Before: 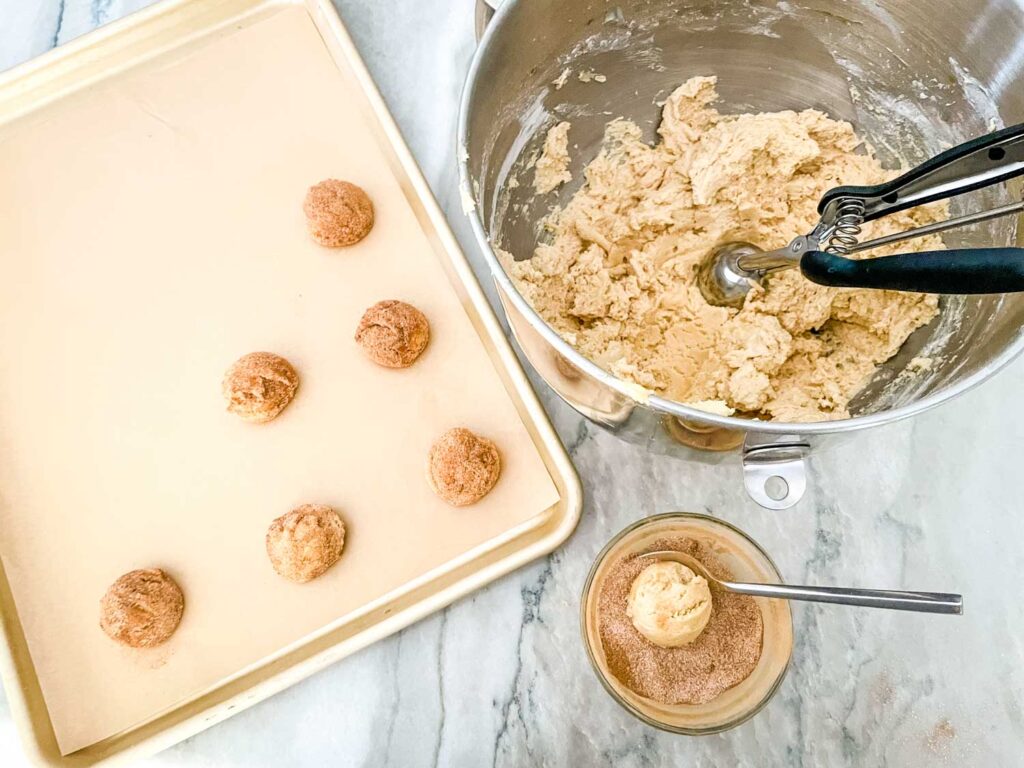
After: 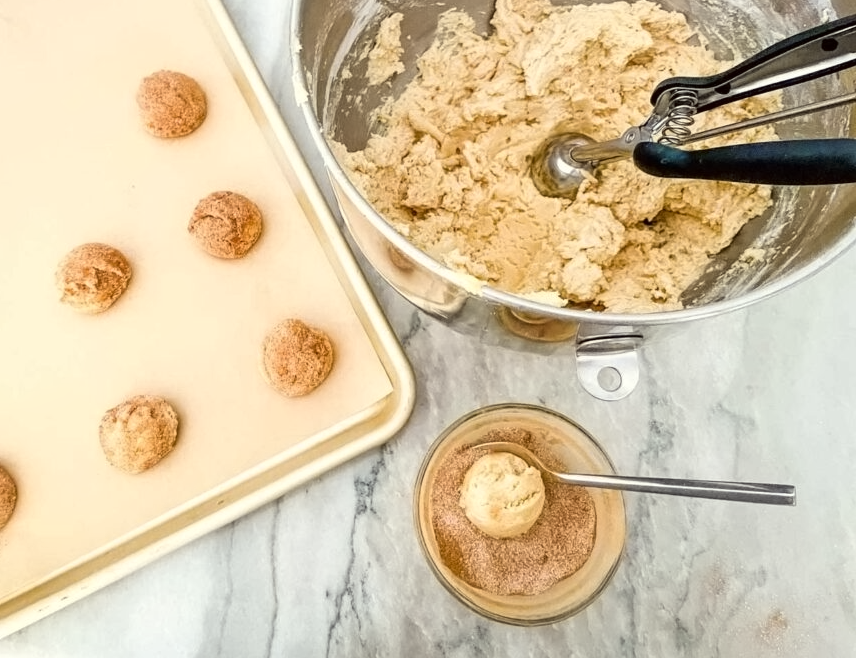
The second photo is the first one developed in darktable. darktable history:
crop: left 16.395%, top 14.3%
contrast equalizer: y [[0.5 ×6], [0.5 ×6], [0.5 ×6], [0 ×6], [0, 0.039, 0.251, 0.29, 0.293, 0.292]]
color correction: highlights a* -0.936, highlights b* 4.62, shadows a* 3.67
